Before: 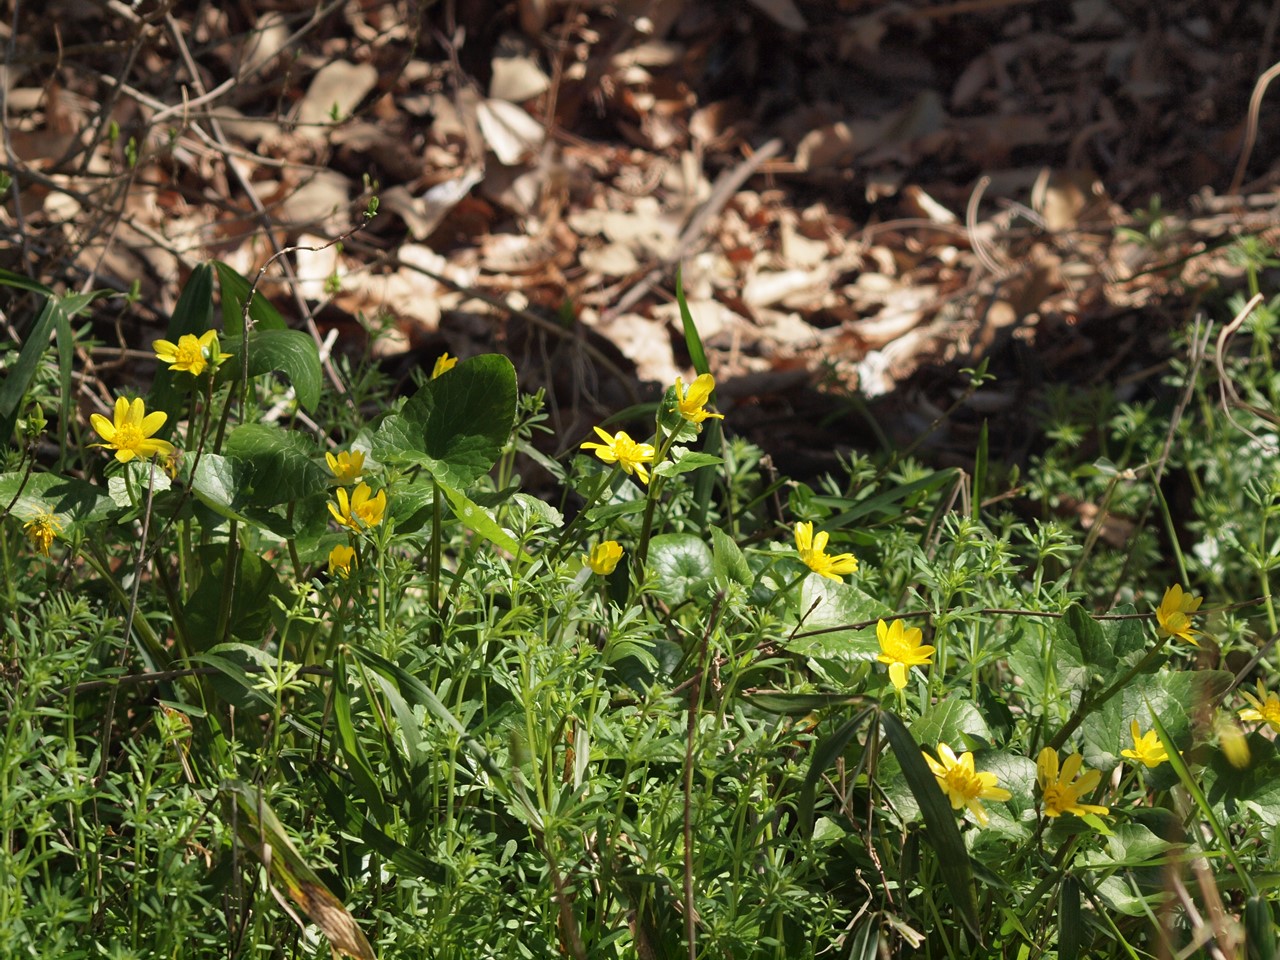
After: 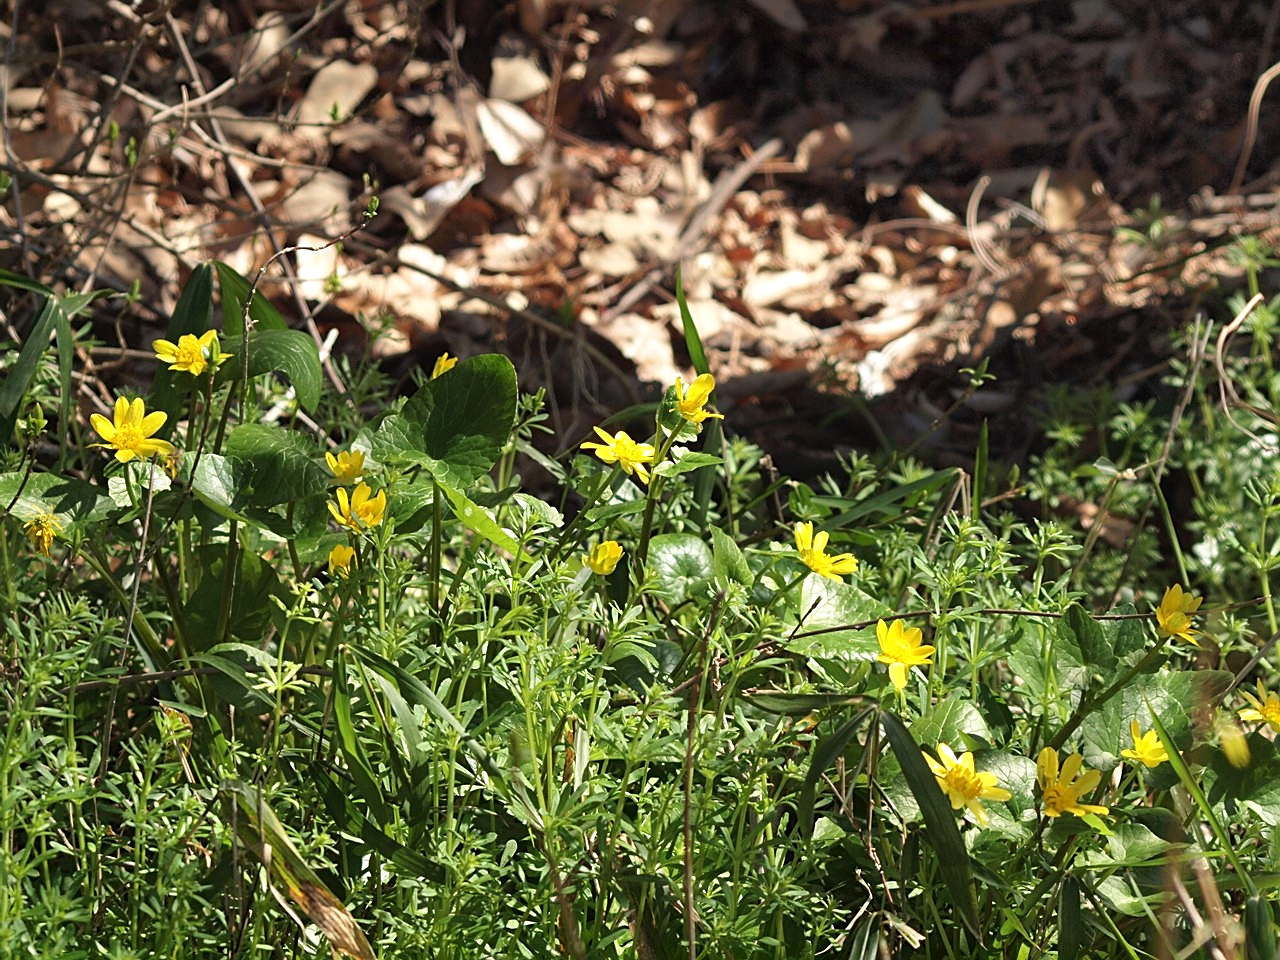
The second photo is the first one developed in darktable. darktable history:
exposure: exposure 0.297 EV, compensate exposure bias true, compensate highlight preservation false
sharpen: on, module defaults
